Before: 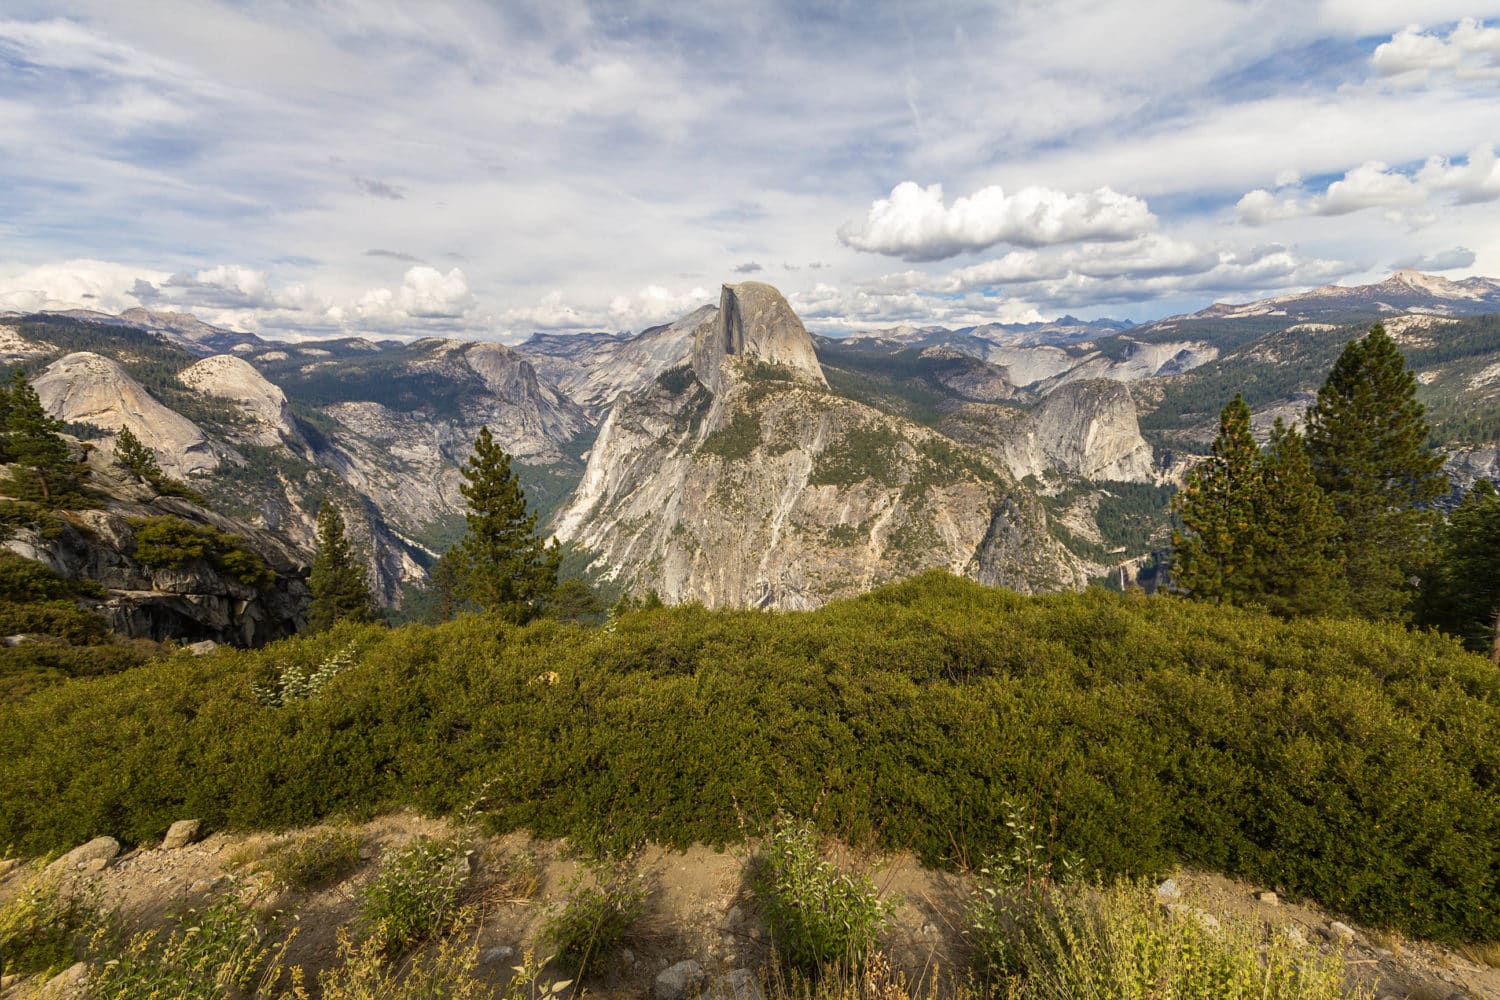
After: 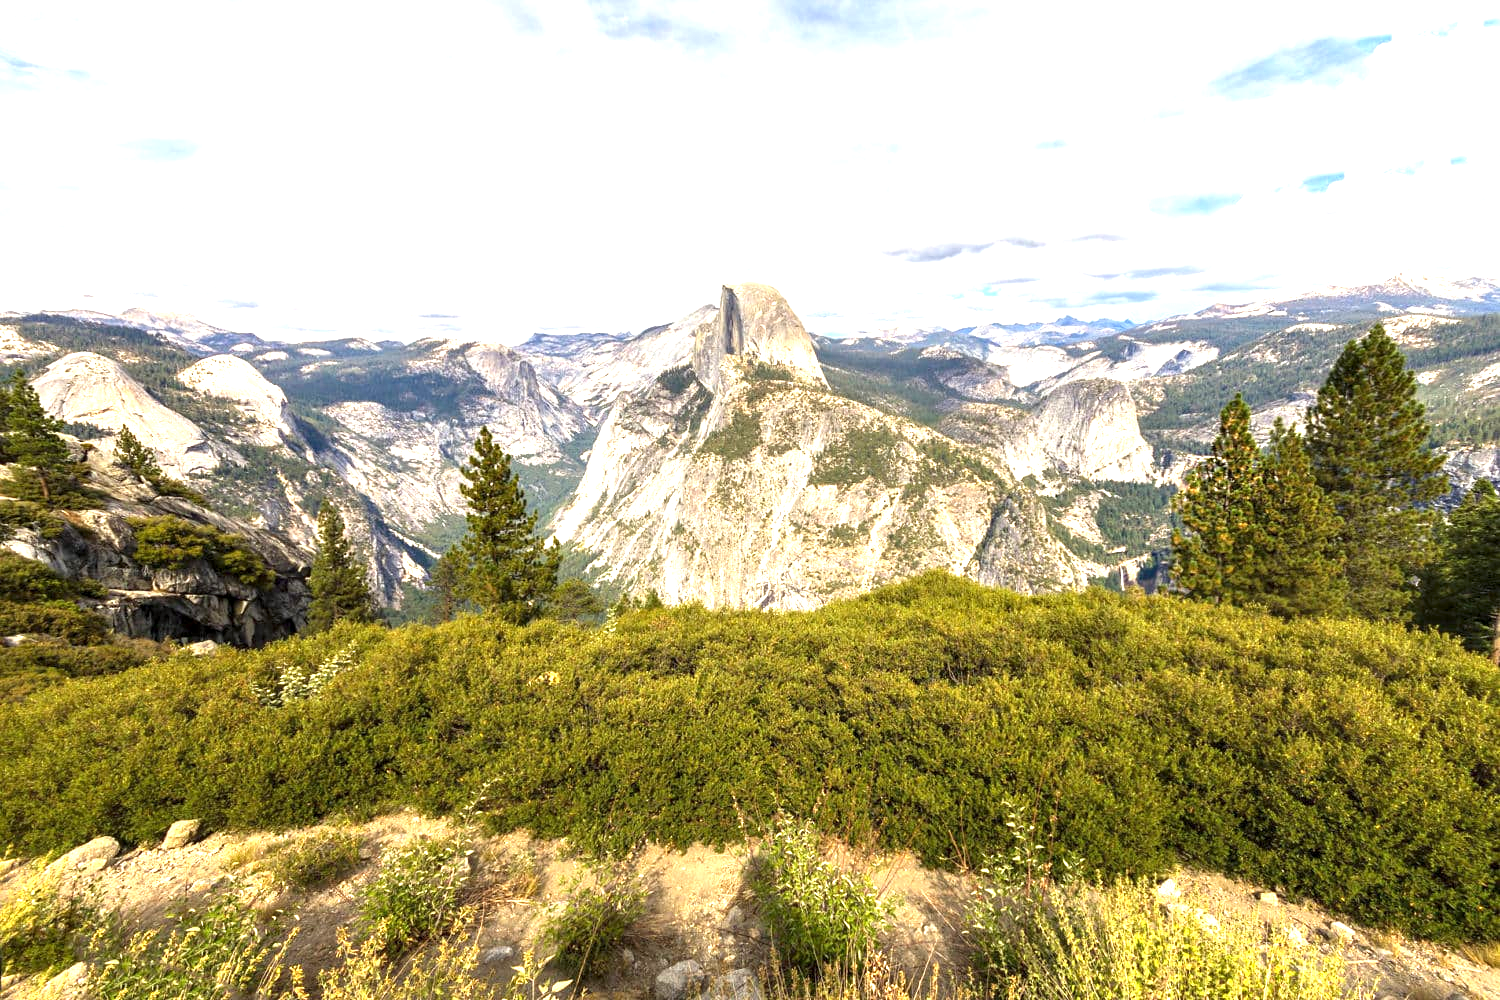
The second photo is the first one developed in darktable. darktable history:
exposure: black level correction 0, exposure 1.45 EV, compensate exposure bias true, compensate highlight preservation false
contrast equalizer: octaves 7, y [[0.6 ×6], [0.55 ×6], [0 ×6], [0 ×6], [0 ×6]], mix 0.3
